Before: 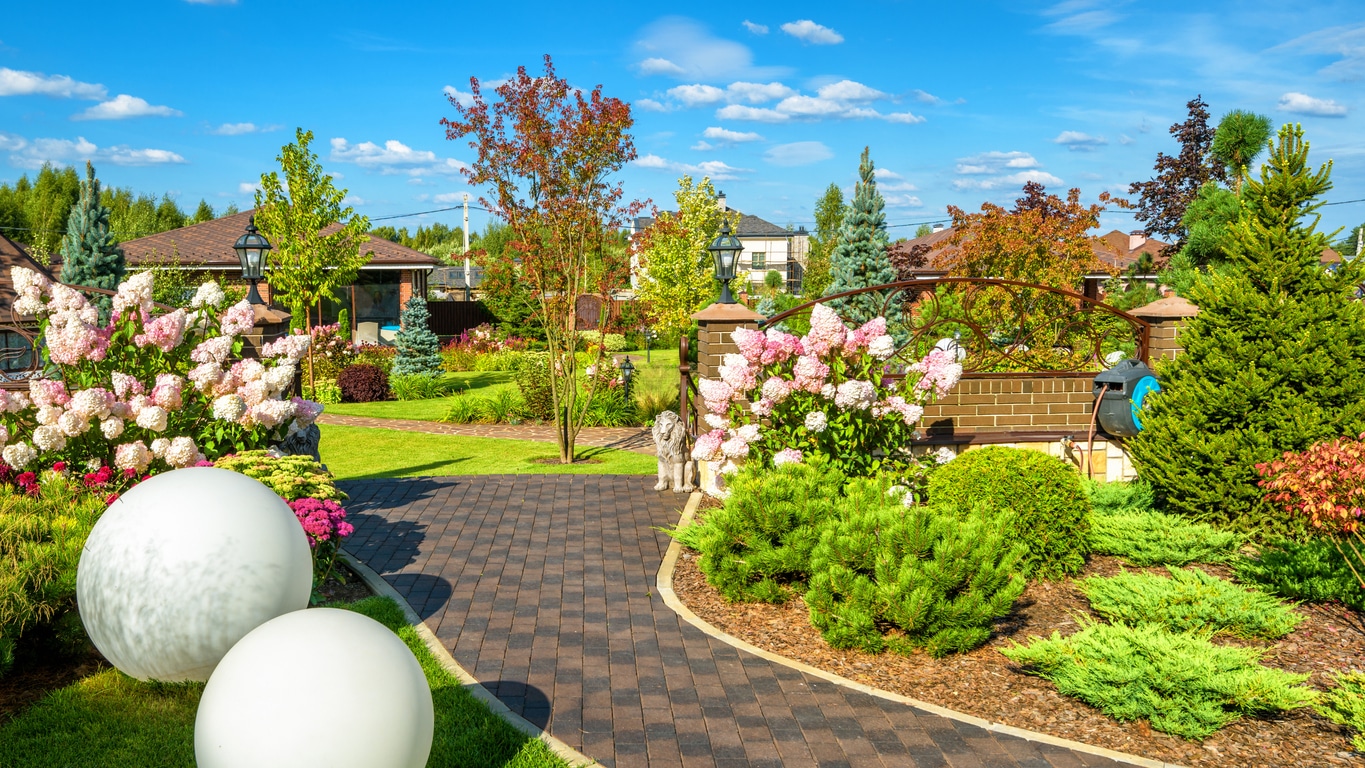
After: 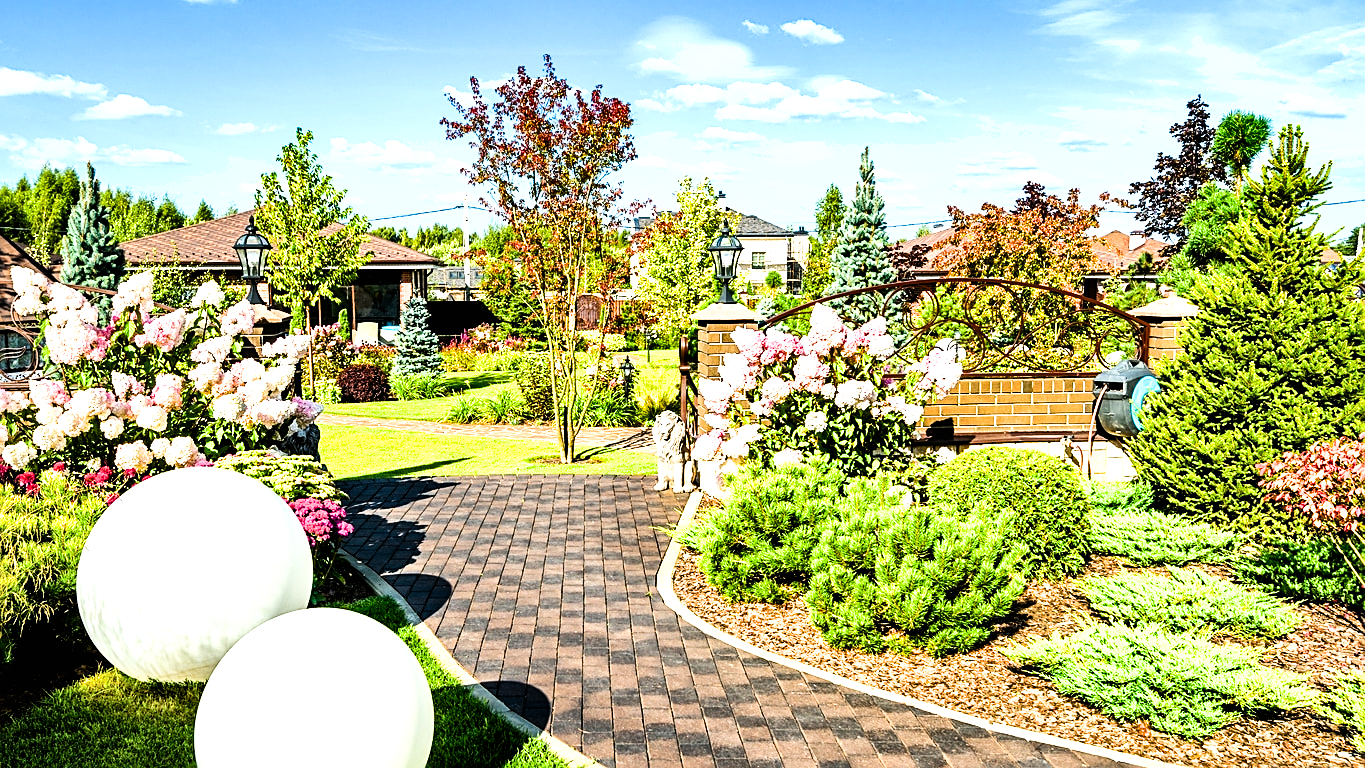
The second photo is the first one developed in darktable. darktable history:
shadows and highlights: radius 118.69, shadows 42.21, highlights -61.56, soften with gaussian
tone equalizer: -8 EV -0.75 EV, -7 EV -0.7 EV, -6 EV -0.6 EV, -5 EV -0.4 EV, -3 EV 0.4 EV, -2 EV 0.6 EV, -1 EV 0.7 EV, +0 EV 0.75 EV, edges refinement/feathering 500, mask exposure compensation -1.57 EV, preserve details no
filmic rgb: black relative exposure -5 EV, hardness 2.88, contrast 1.4, highlights saturation mix -30%
levels: levels [0, 0.435, 0.917]
exposure: exposure 0.661 EV, compensate highlight preservation false
sharpen: on, module defaults
